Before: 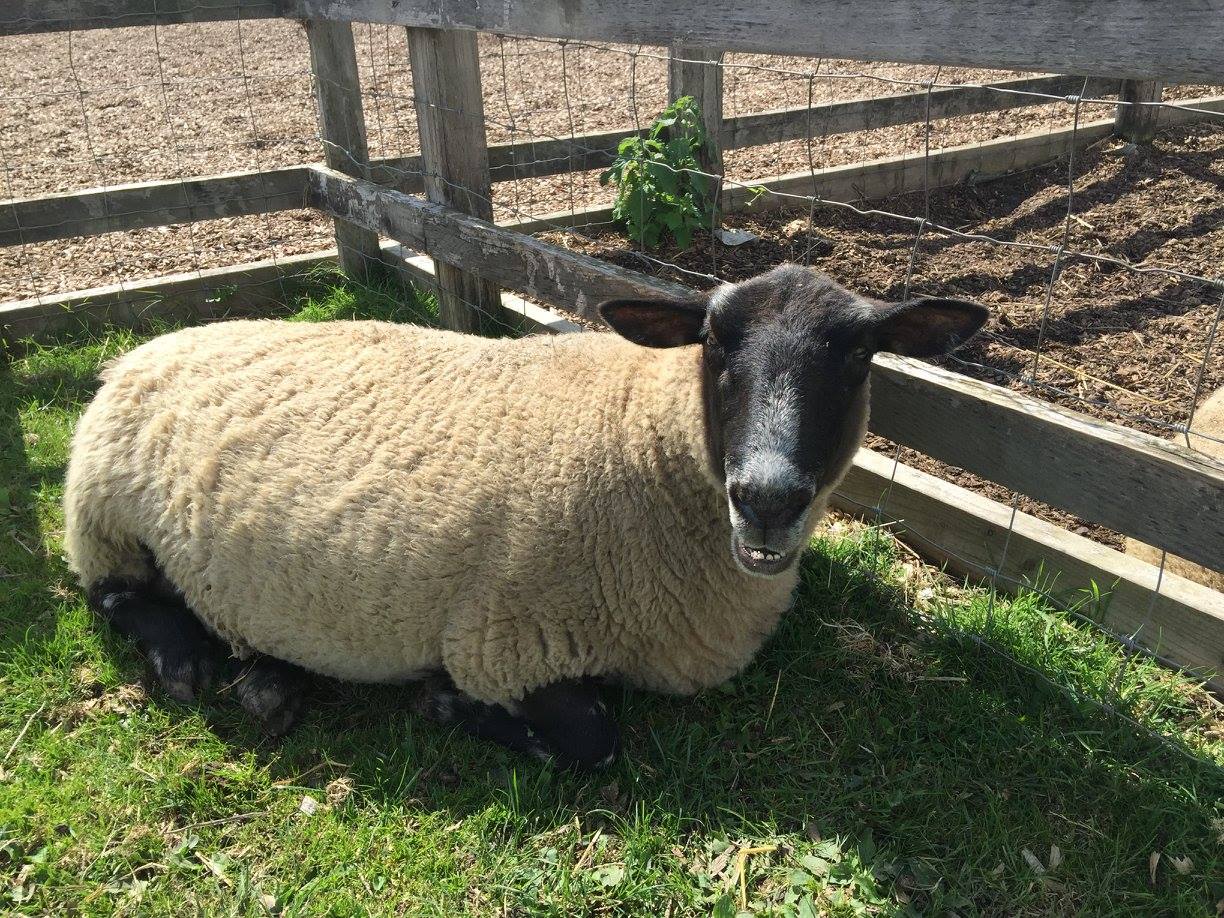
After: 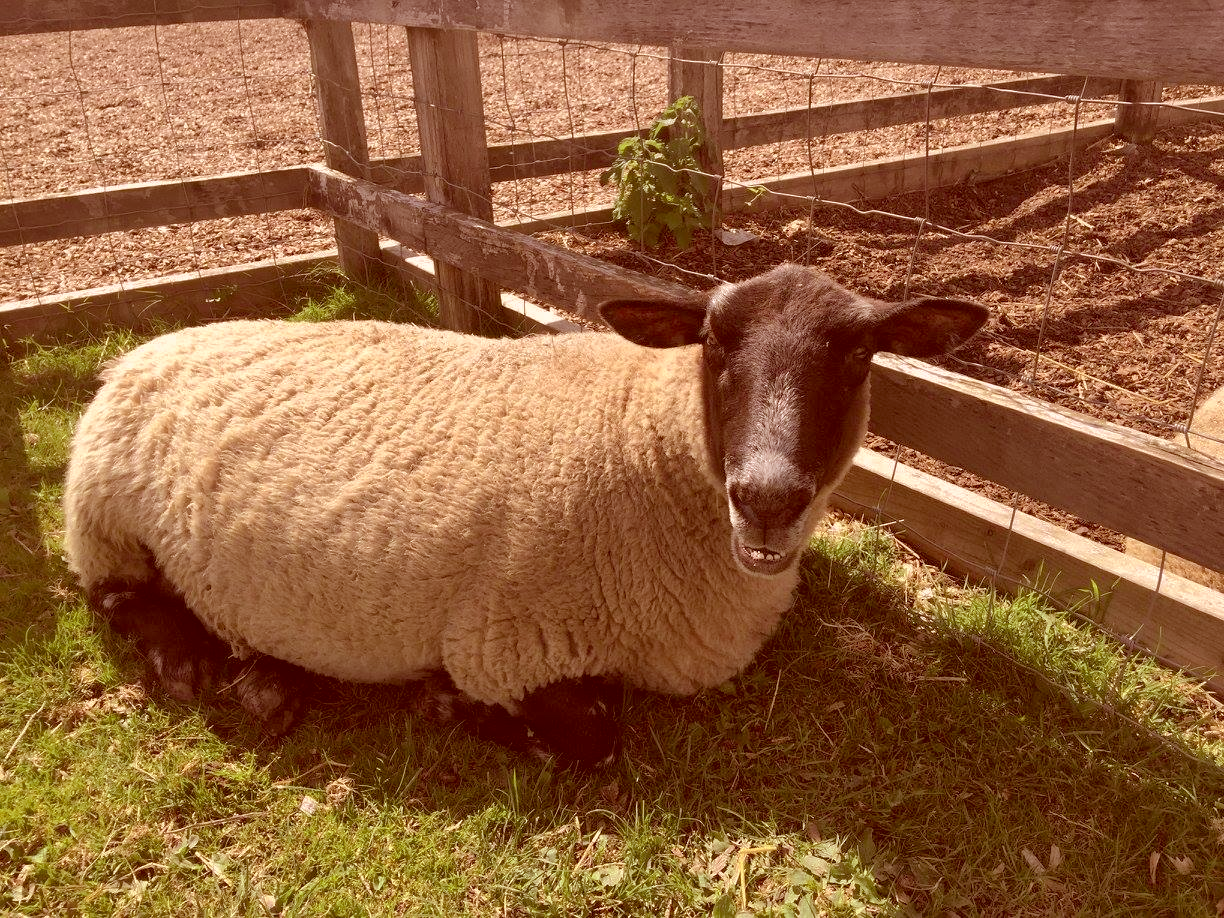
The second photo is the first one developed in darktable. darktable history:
shadows and highlights: on, module defaults
color correction: highlights a* 9.03, highlights b* 8.71, shadows a* 40, shadows b* 40, saturation 0.8
